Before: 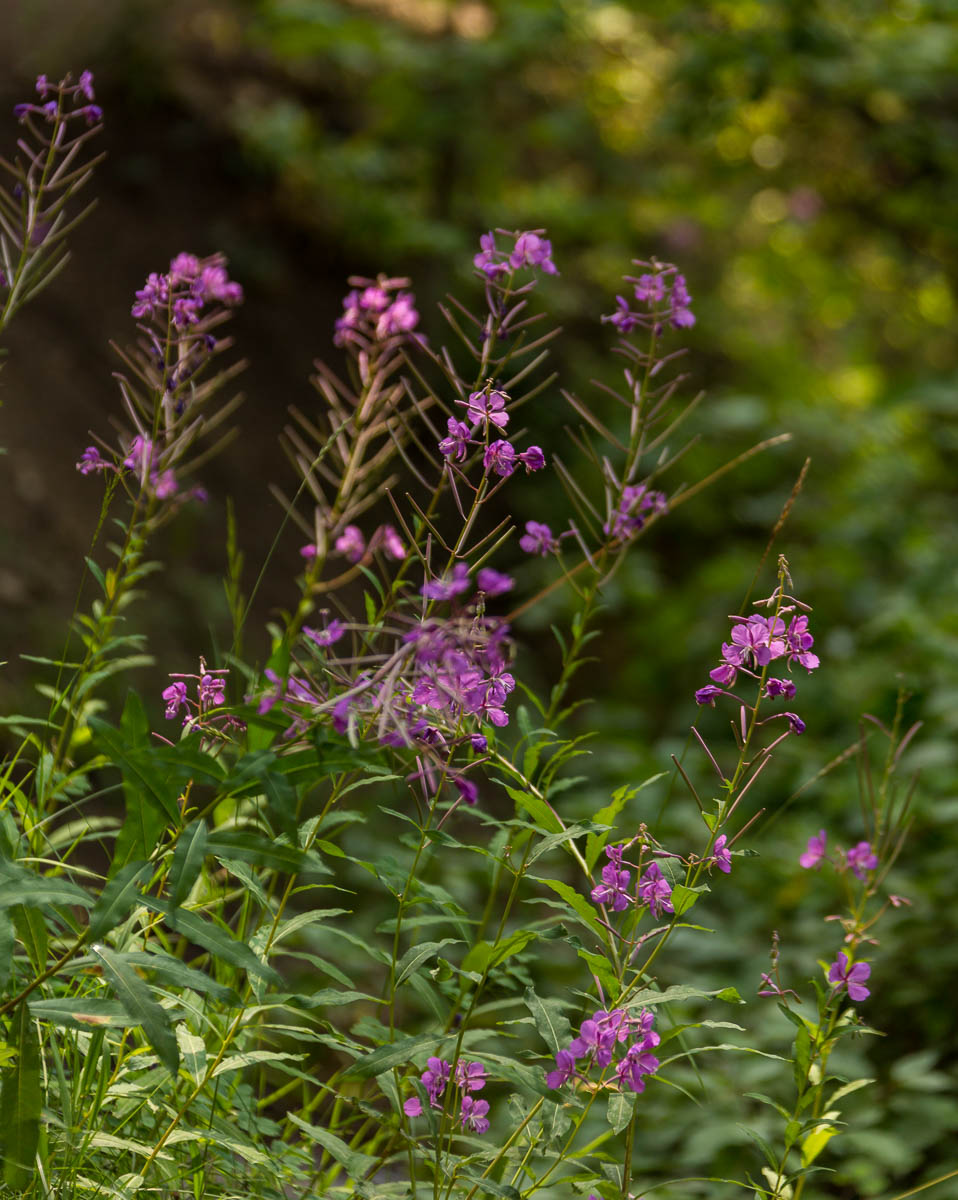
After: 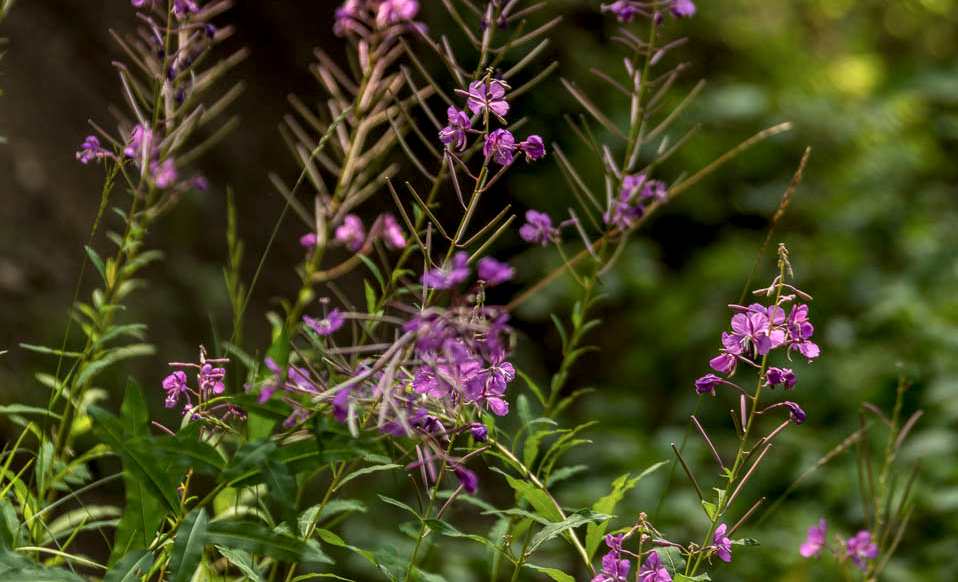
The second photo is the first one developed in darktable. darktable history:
crop and rotate: top 25.966%, bottom 25.468%
tone equalizer: on, module defaults
local contrast: detail 144%
